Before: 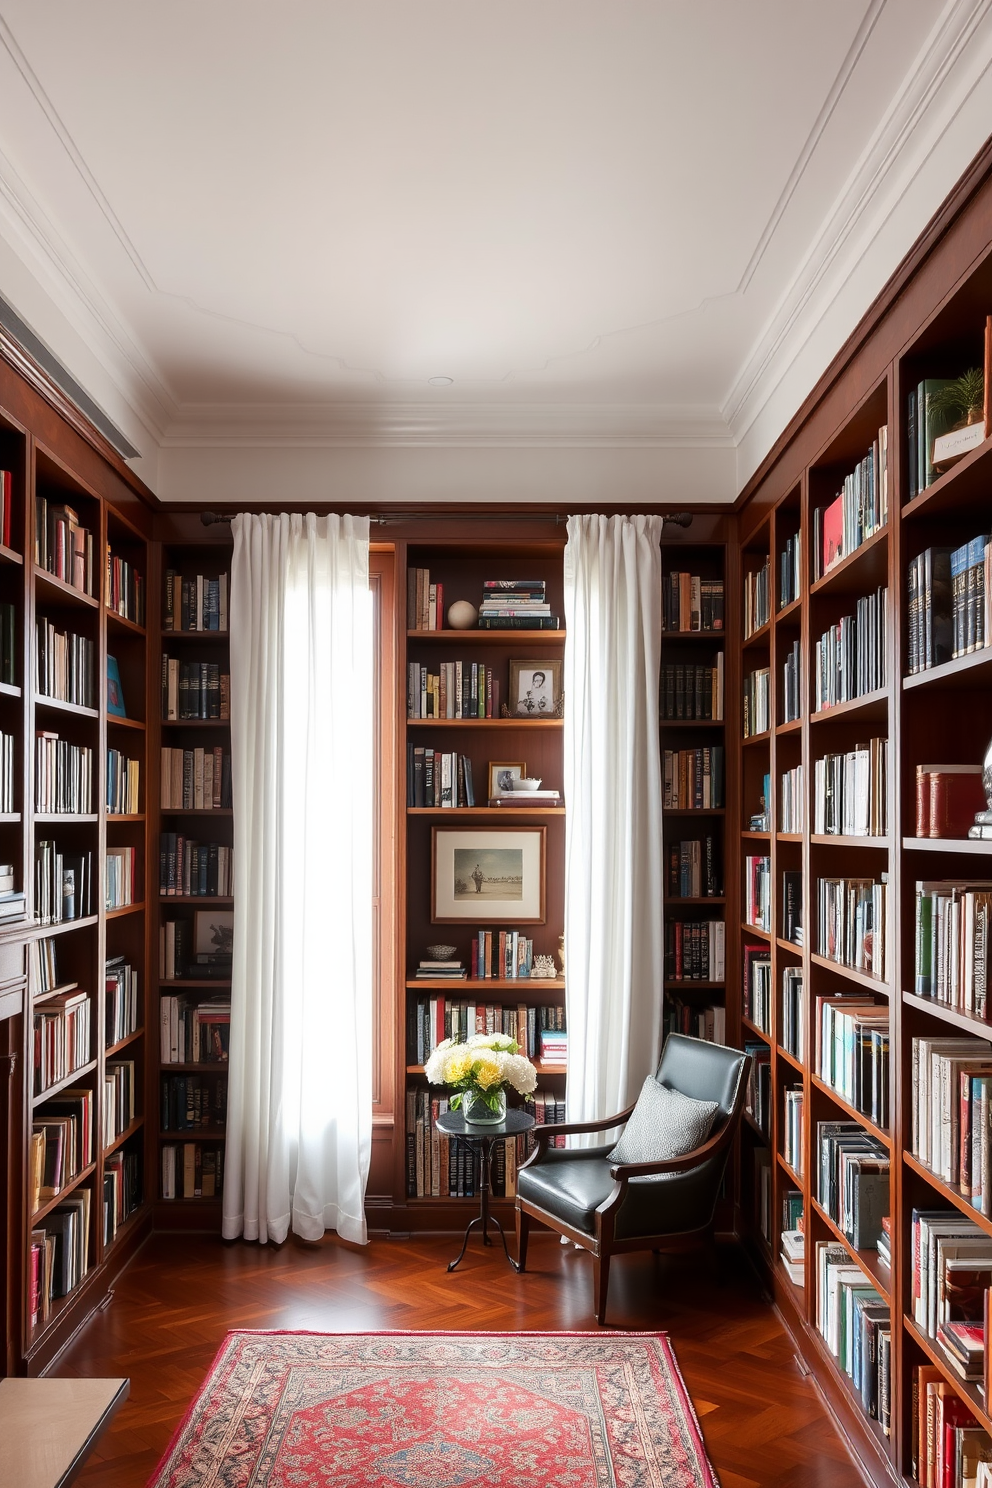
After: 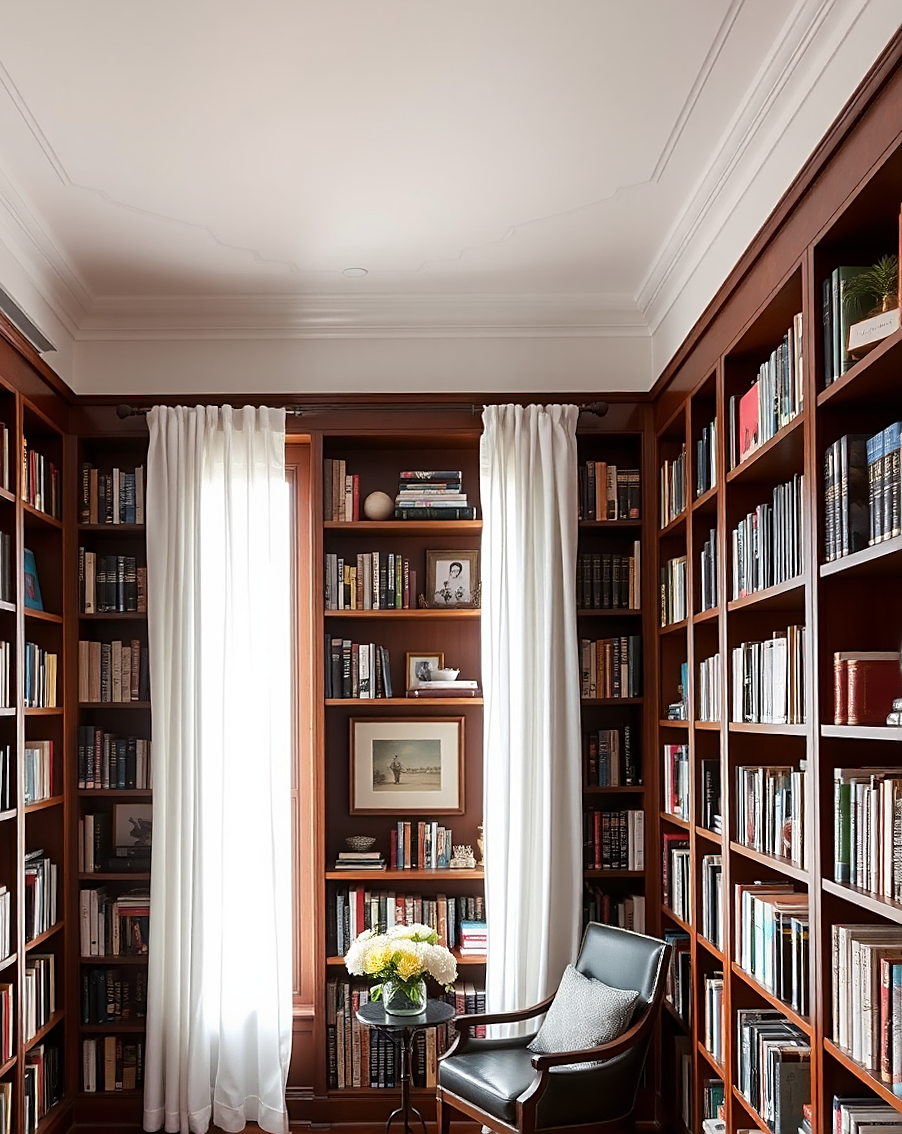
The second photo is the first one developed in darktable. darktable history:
rotate and perspective: rotation -0.45°, automatic cropping original format, crop left 0.008, crop right 0.992, crop top 0.012, crop bottom 0.988
sharpen: on, module defaults
crop: left 8.155%, top 6.611%, bottom 15.385%
white balance: emerald 1
